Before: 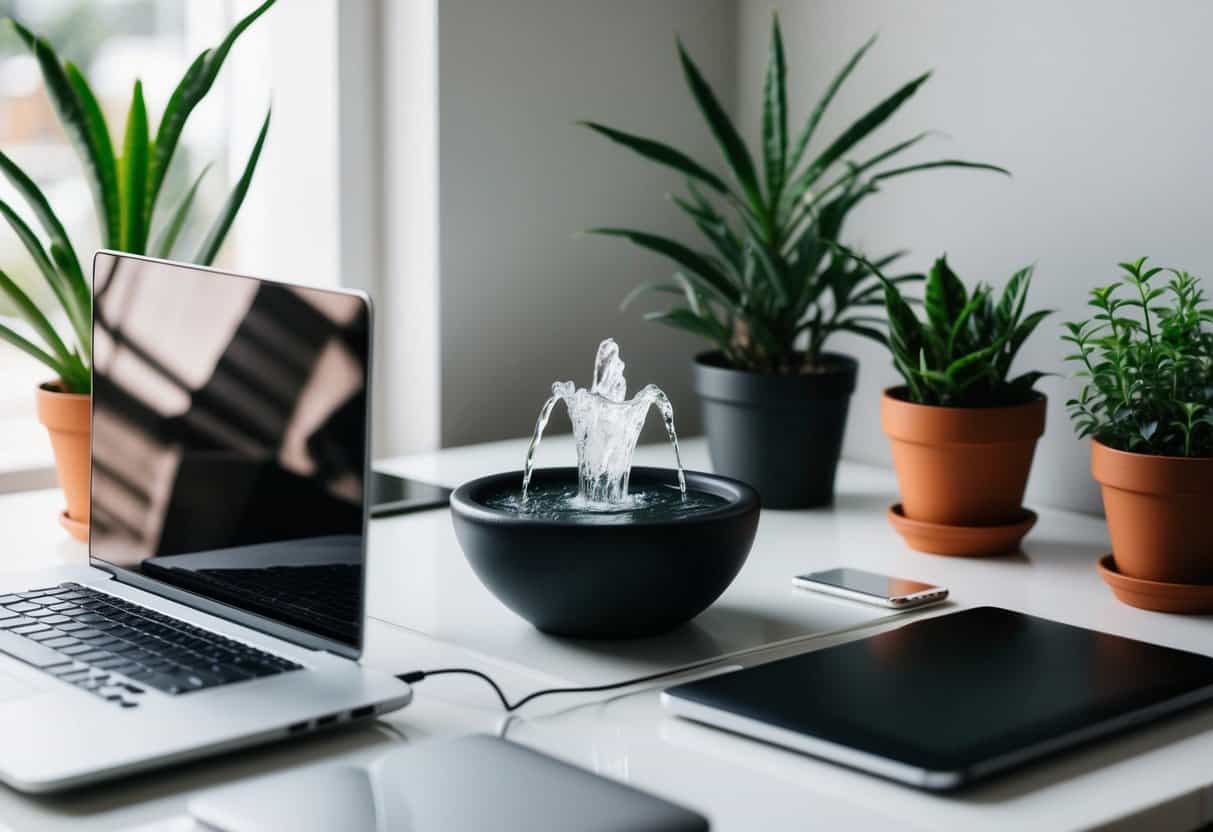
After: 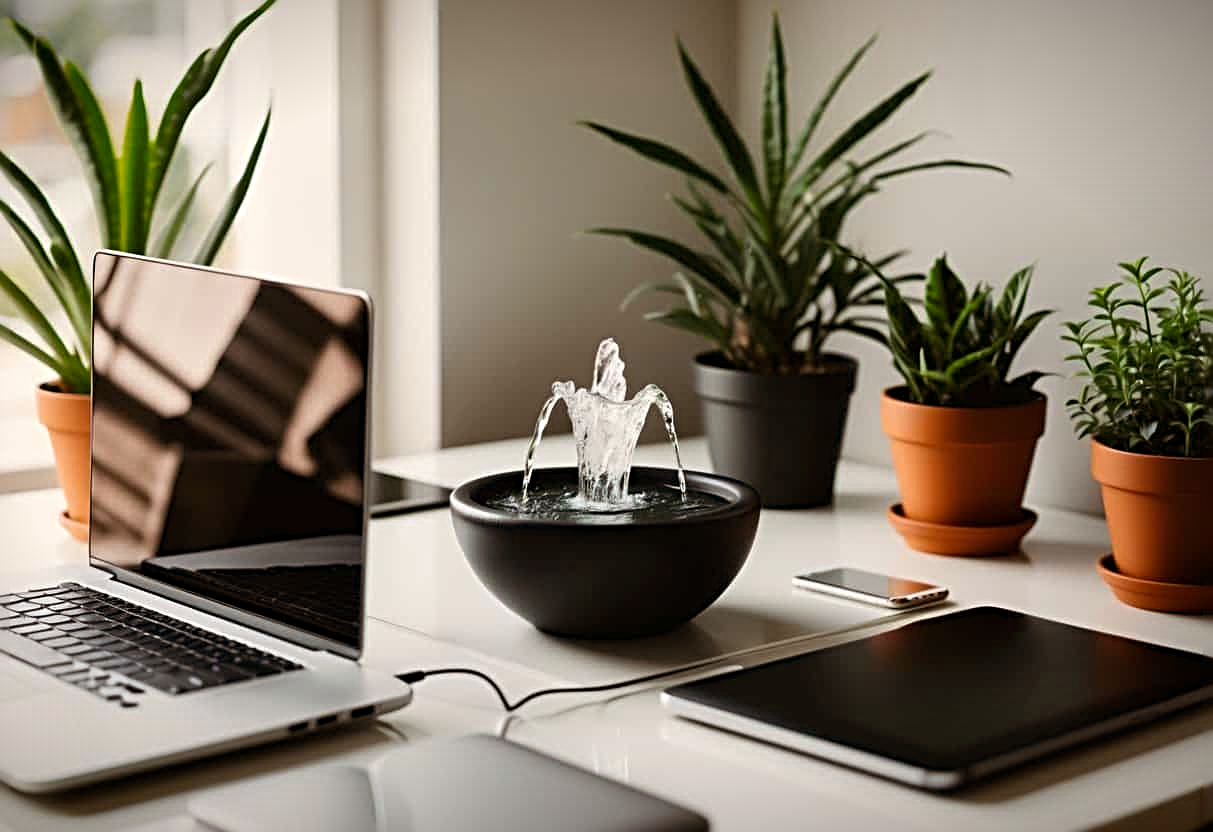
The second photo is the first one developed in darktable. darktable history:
color balance rgb: shadows lift › chroma 4.41%, shadows lift › hue 27°, power › chroma 2.5%, power › hue 70°, highlights gain › chroma 1%, highlights gain › hue 27°, saturation formula JzAzBz (2021)
vignetting: fall-off start 98.29%, fall-off radius 100%, brightness -1, saturation 0.5, width/height ratio 1.428
sharpen: radius 4
